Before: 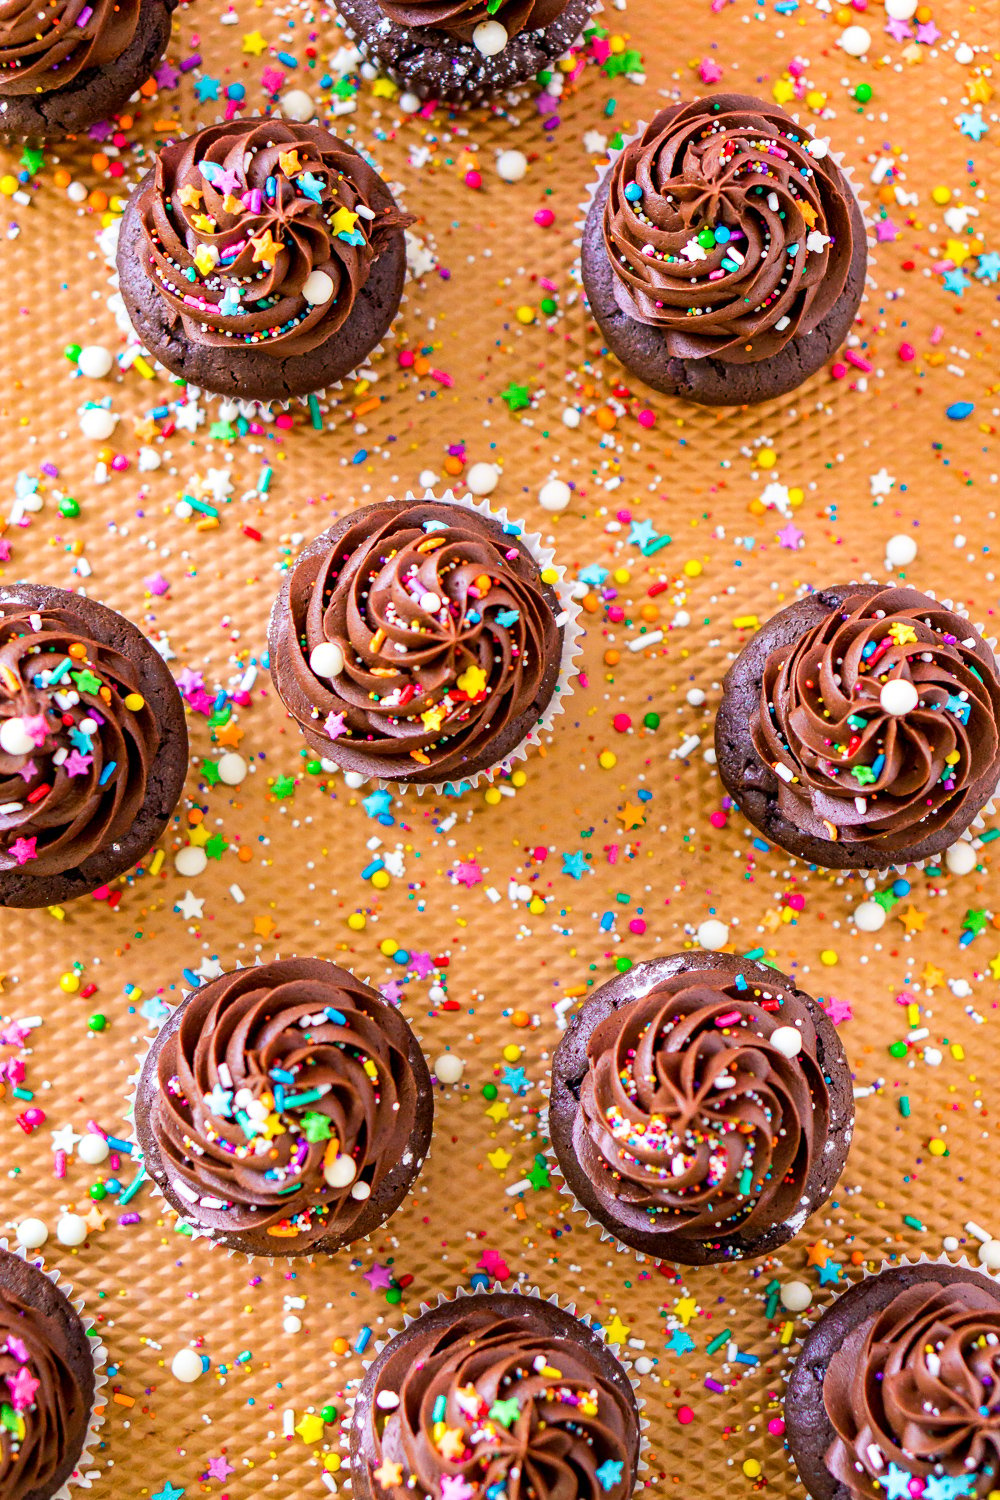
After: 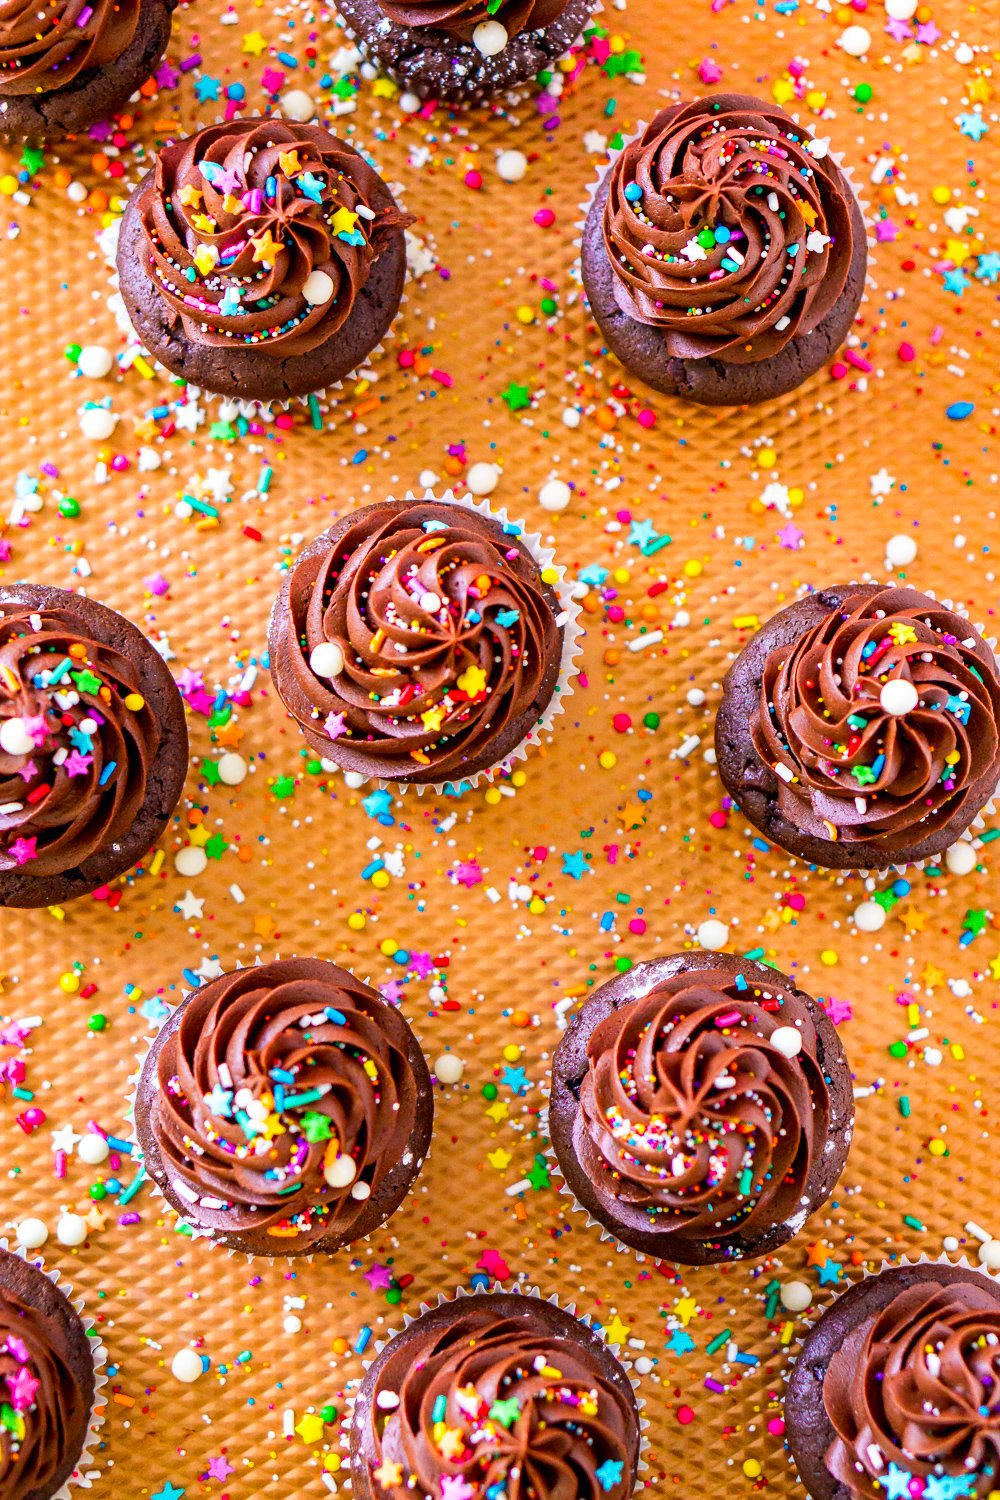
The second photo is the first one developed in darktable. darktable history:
color contrast: green-magenta contrast 1.2, blue-yellow contrast 1.2
